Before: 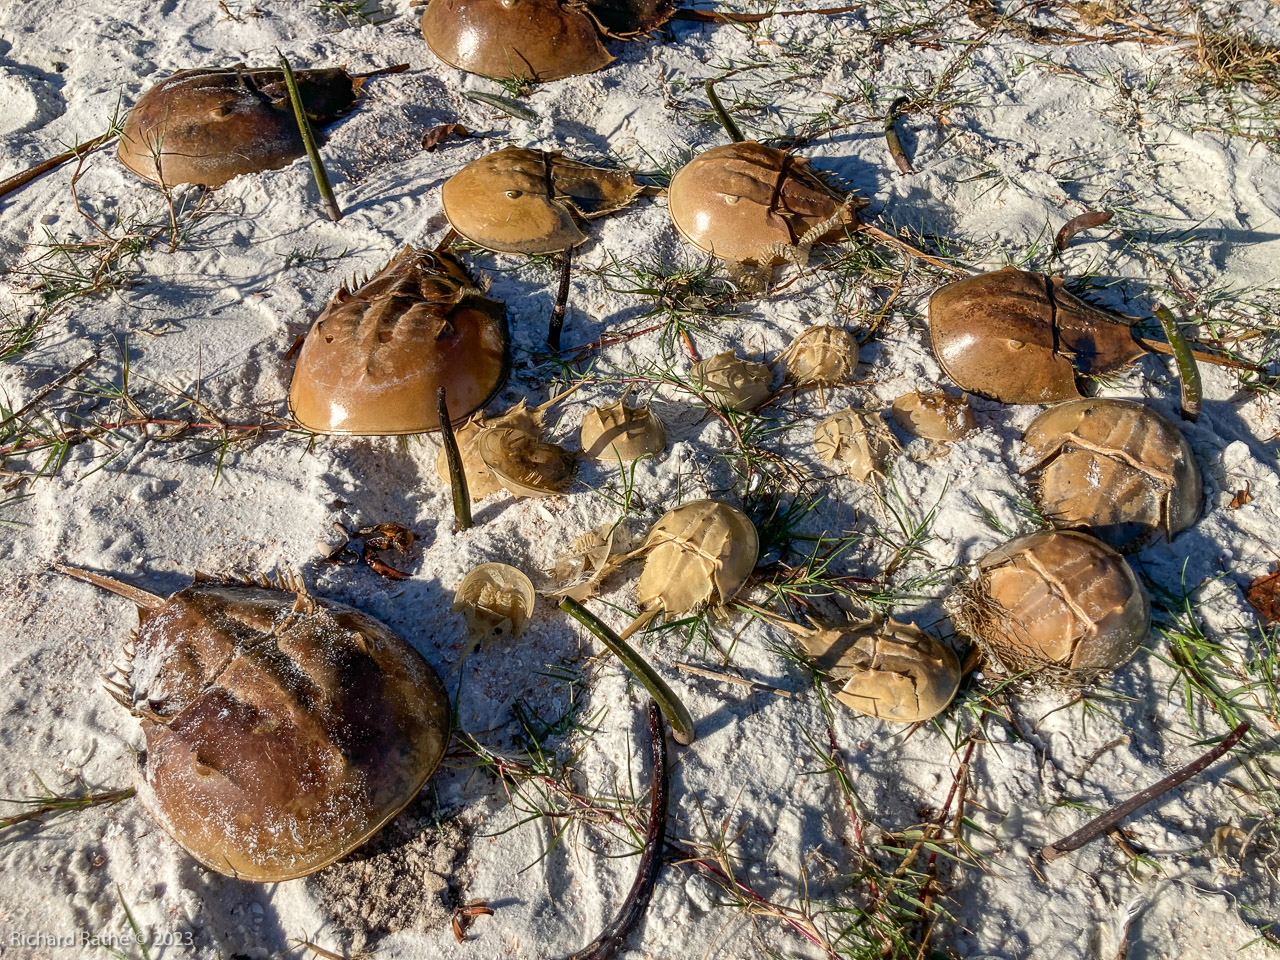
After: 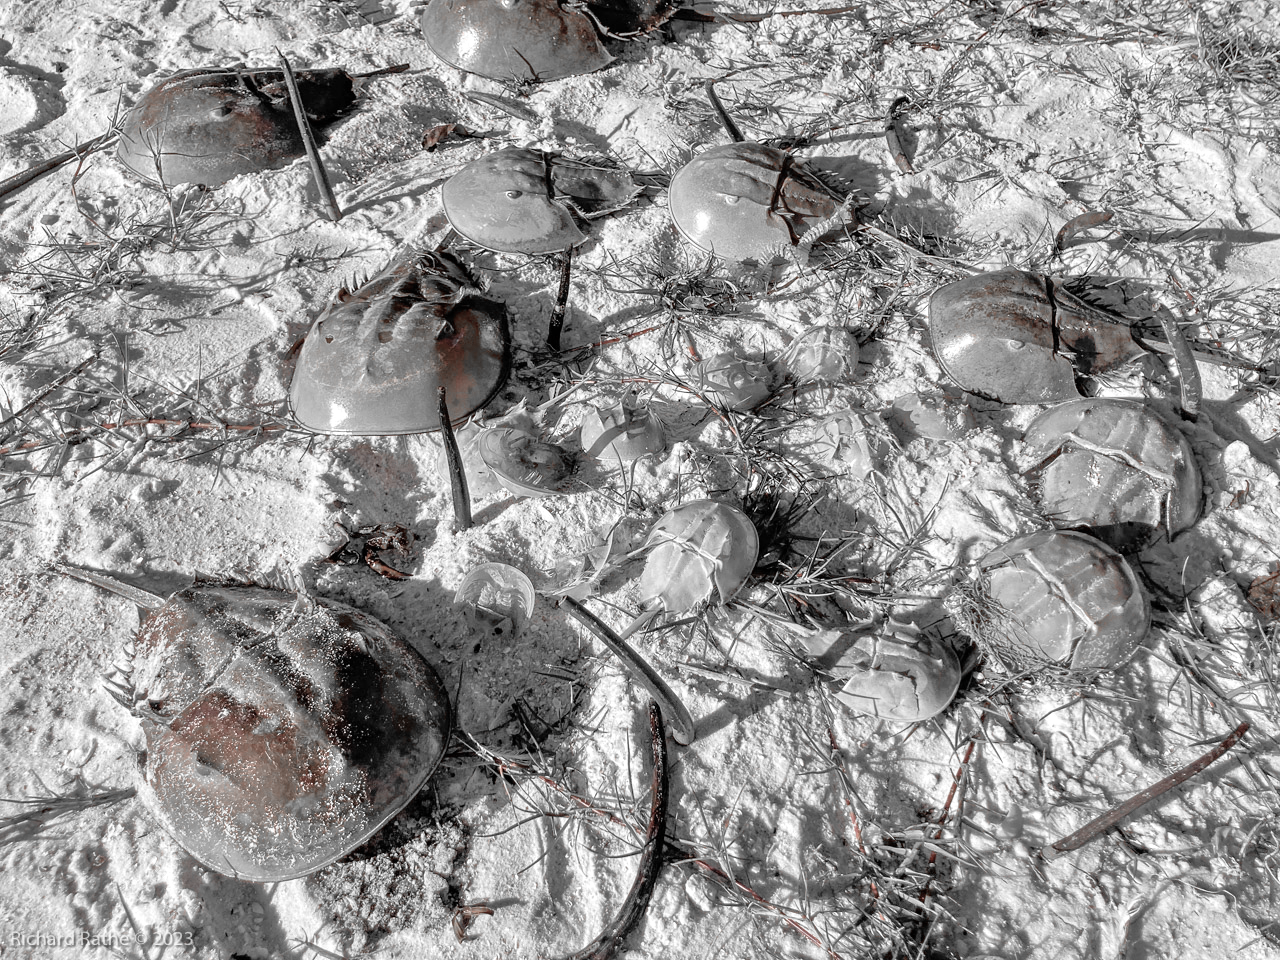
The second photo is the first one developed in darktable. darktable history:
tone equalizer: -7 EV 0.15 EV, -6 EV 0.6 EV, -5 EV 1.15 EV, -4 EV 1.33 EV, -3 EV 1.15 EV, -2 EV 0.6 EV, -1 EV 0.15 EV, mask exposure compensation -0.5 EV
color zones: curves: ch1 [(0, 0.006) (0.094, 0.285) (0.171, 0.001) (0.429, 0.001) (0.571, 0.003) (0.714, 0.004) (0.857, 0.004) (1, 0.006)]
